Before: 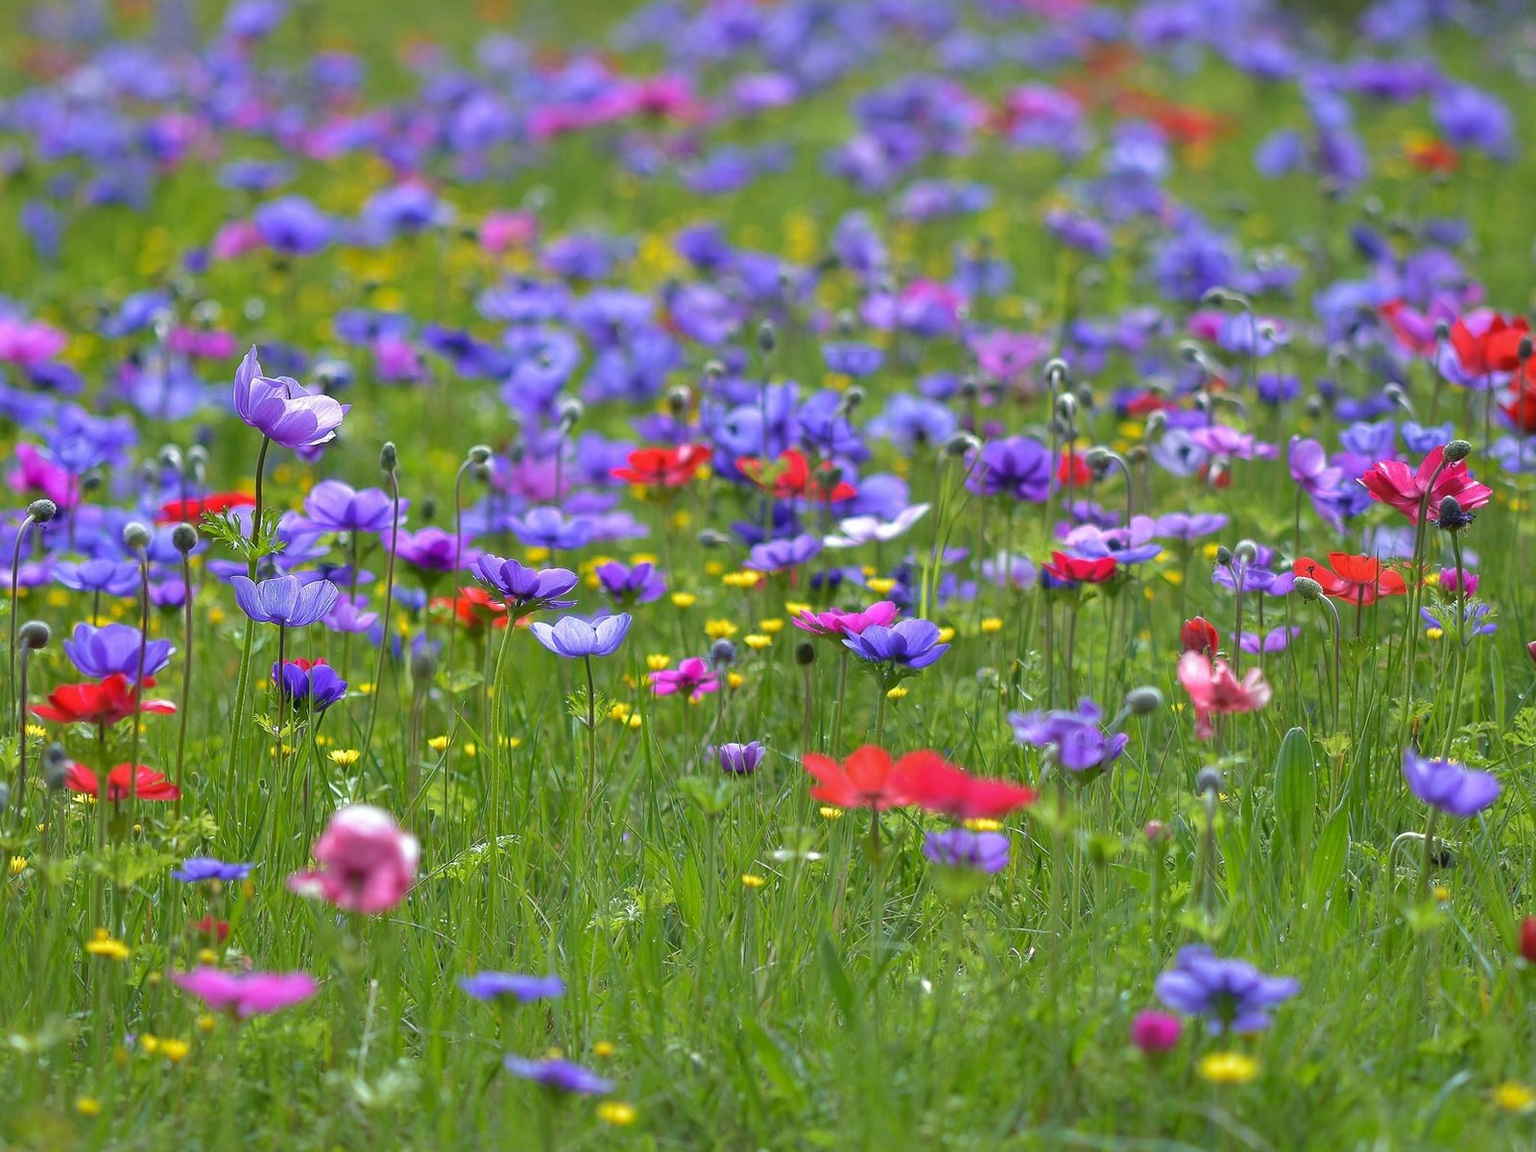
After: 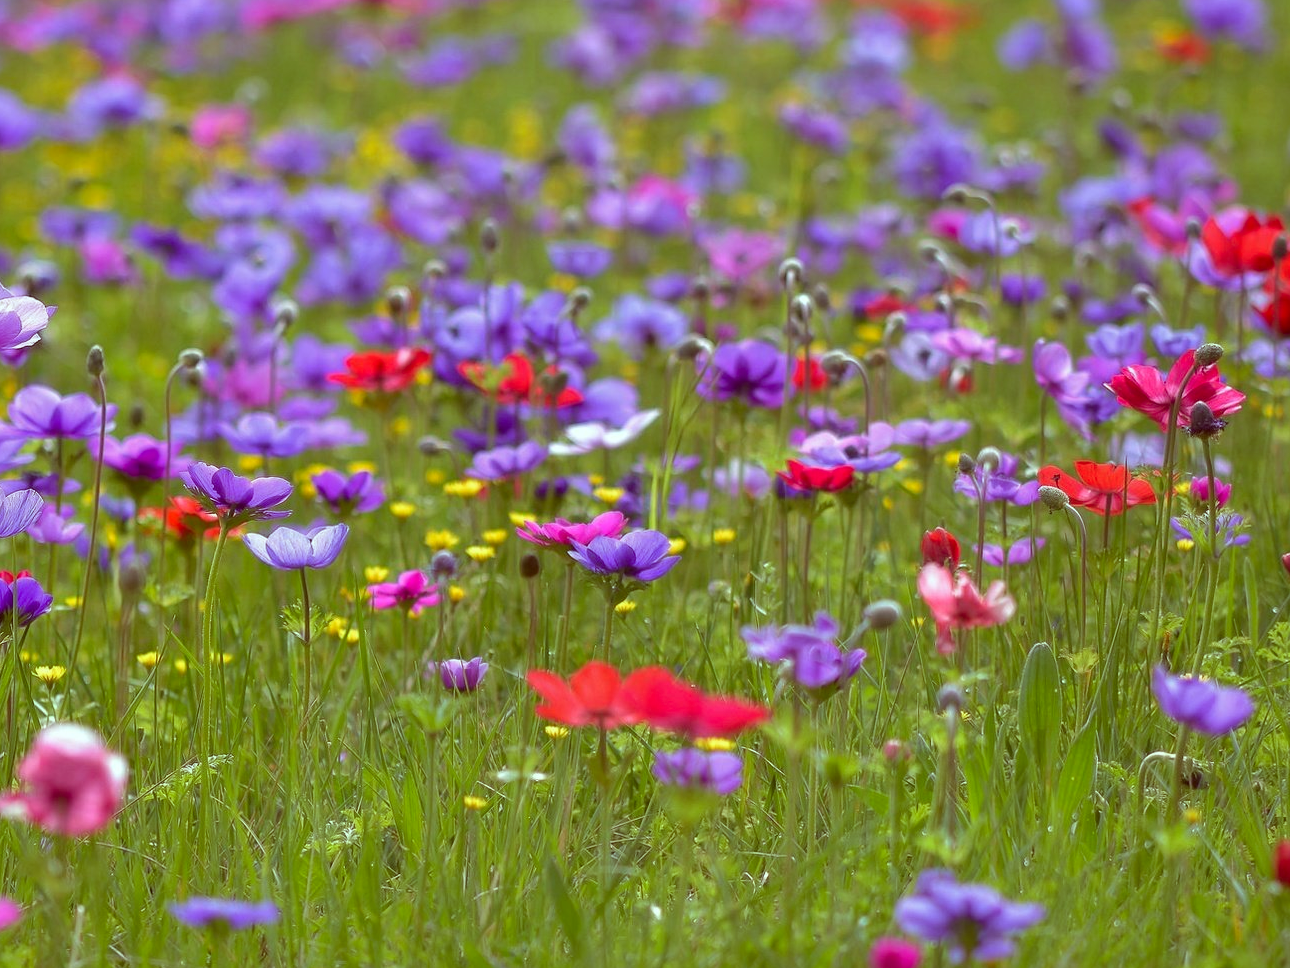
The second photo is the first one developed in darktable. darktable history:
crop: left 19.329%, top 9.584%, right 0%, bottom 9.745%
haze removal: strength -0.039, adaptive false
color correction: highlights a* -7.2, highlights b* -0.146, shadows a* 20.75, shadows b* 11.25
